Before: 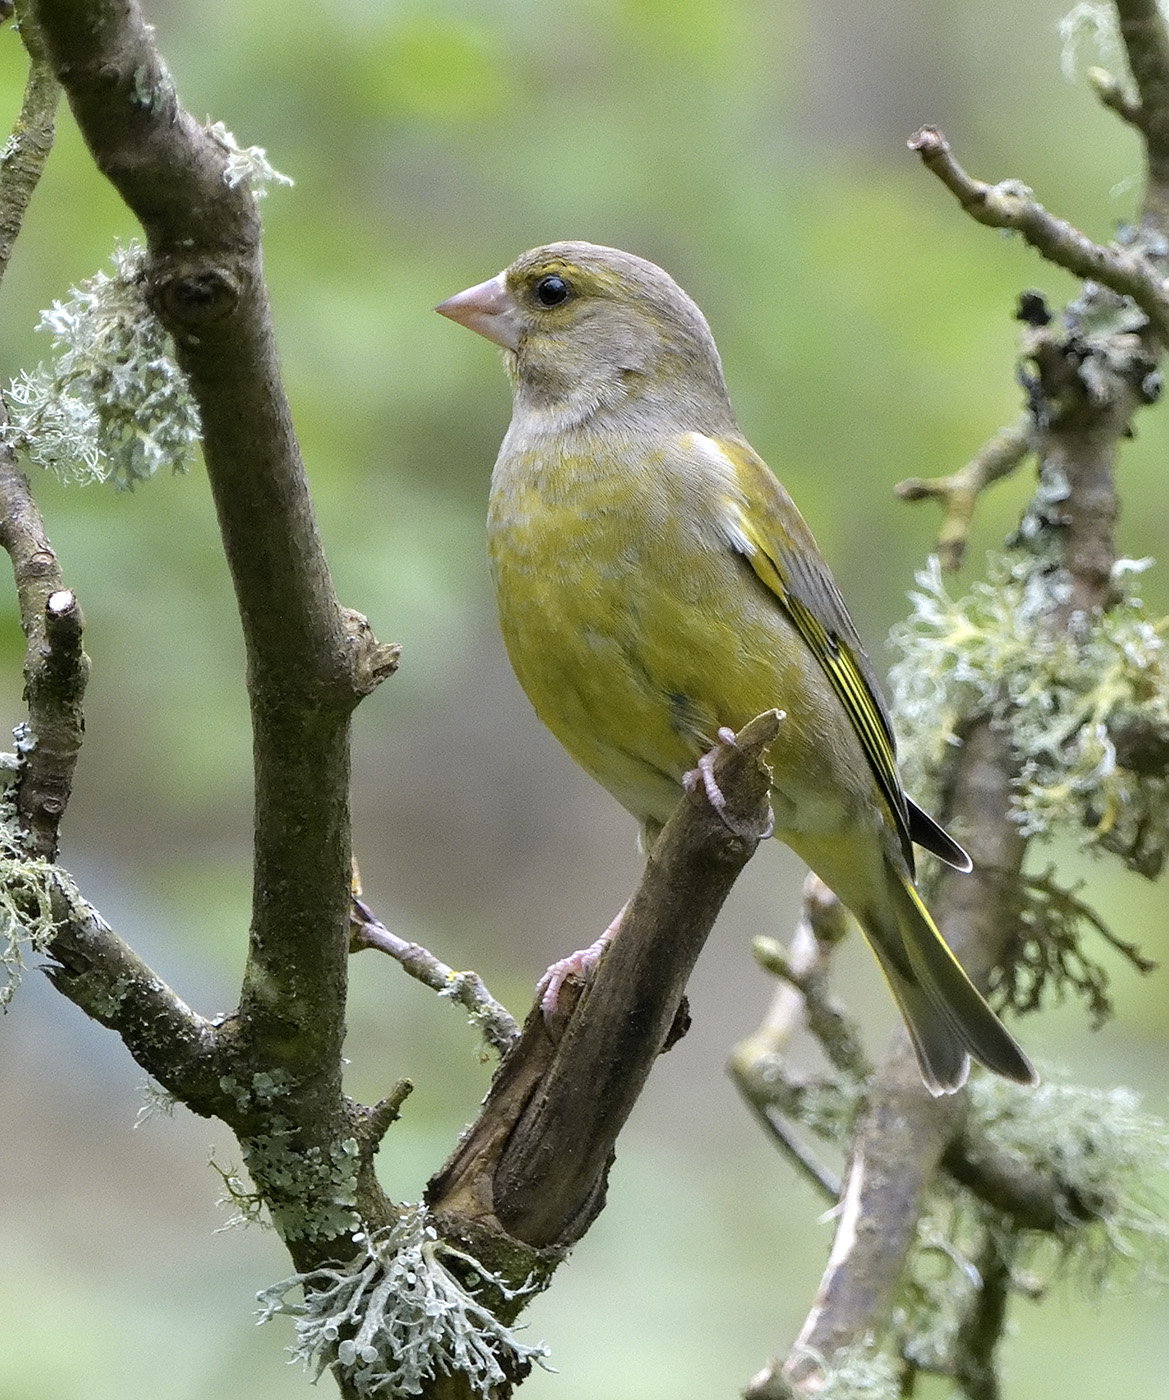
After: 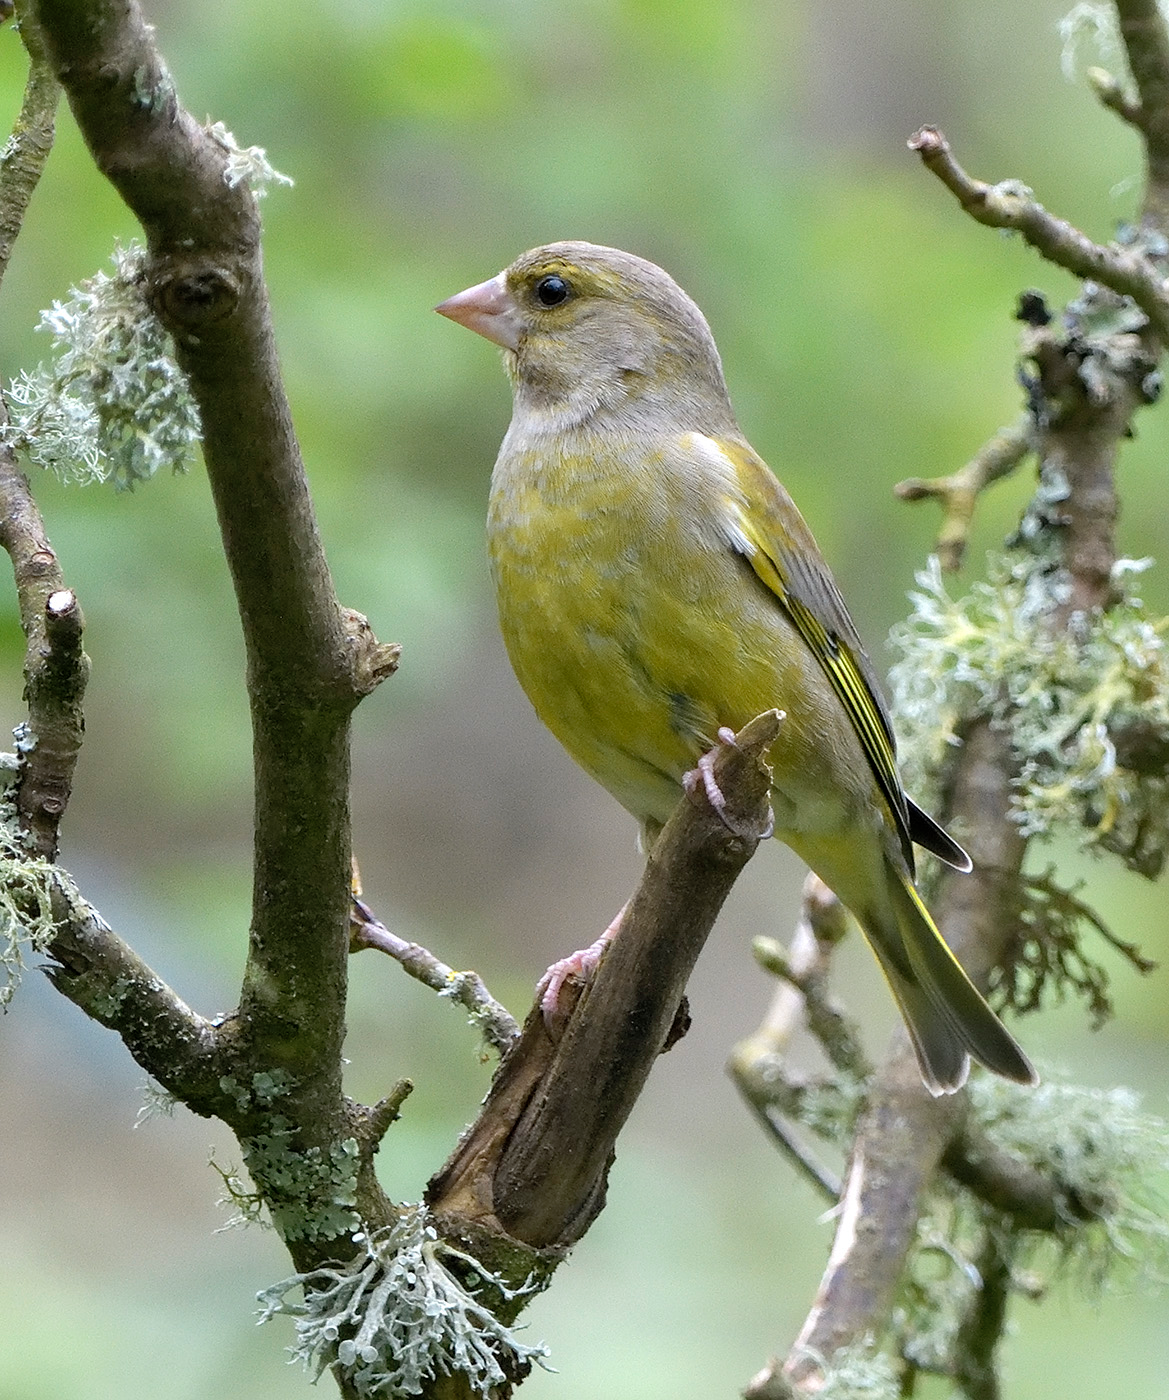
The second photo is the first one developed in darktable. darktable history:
shadows and highlights: shadows 42.73, highlights 7.81
